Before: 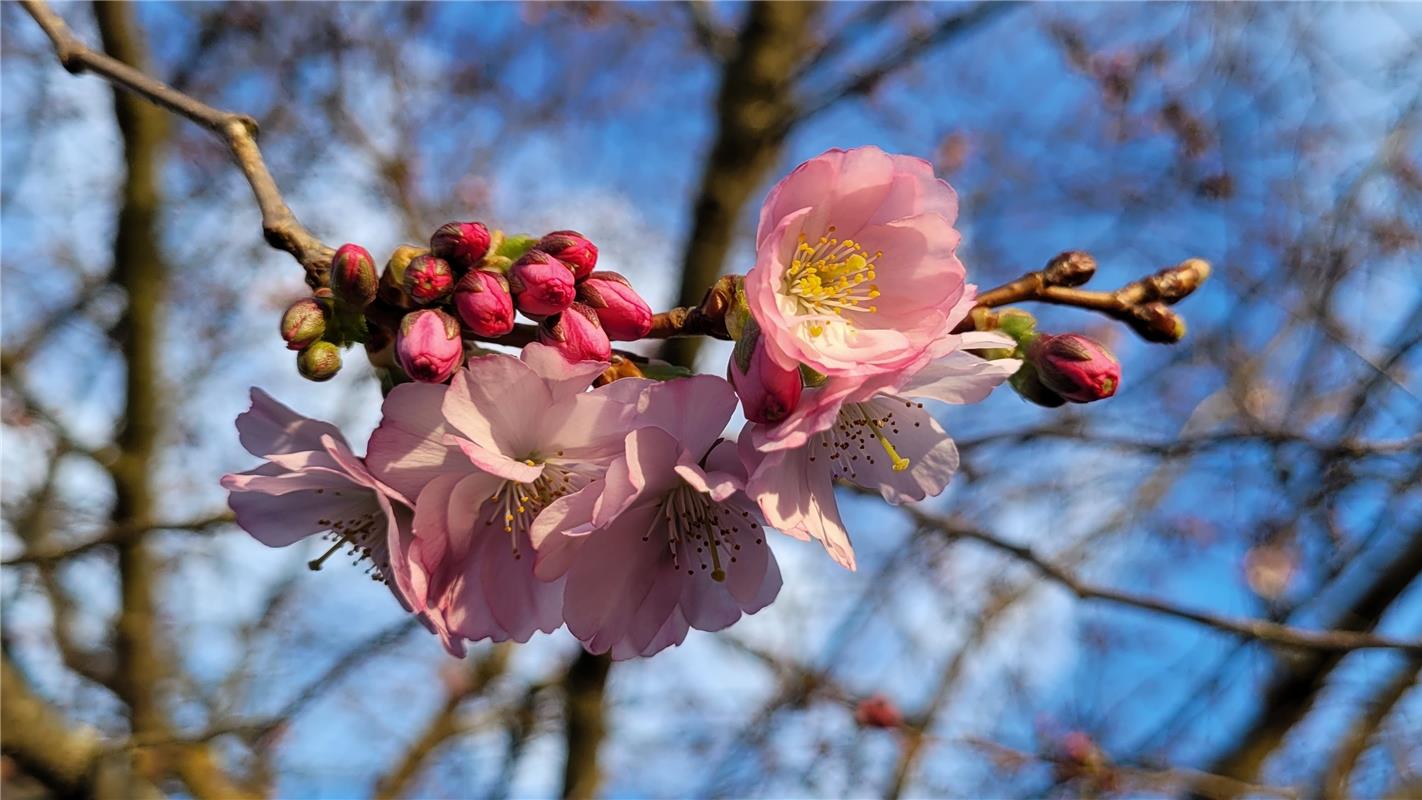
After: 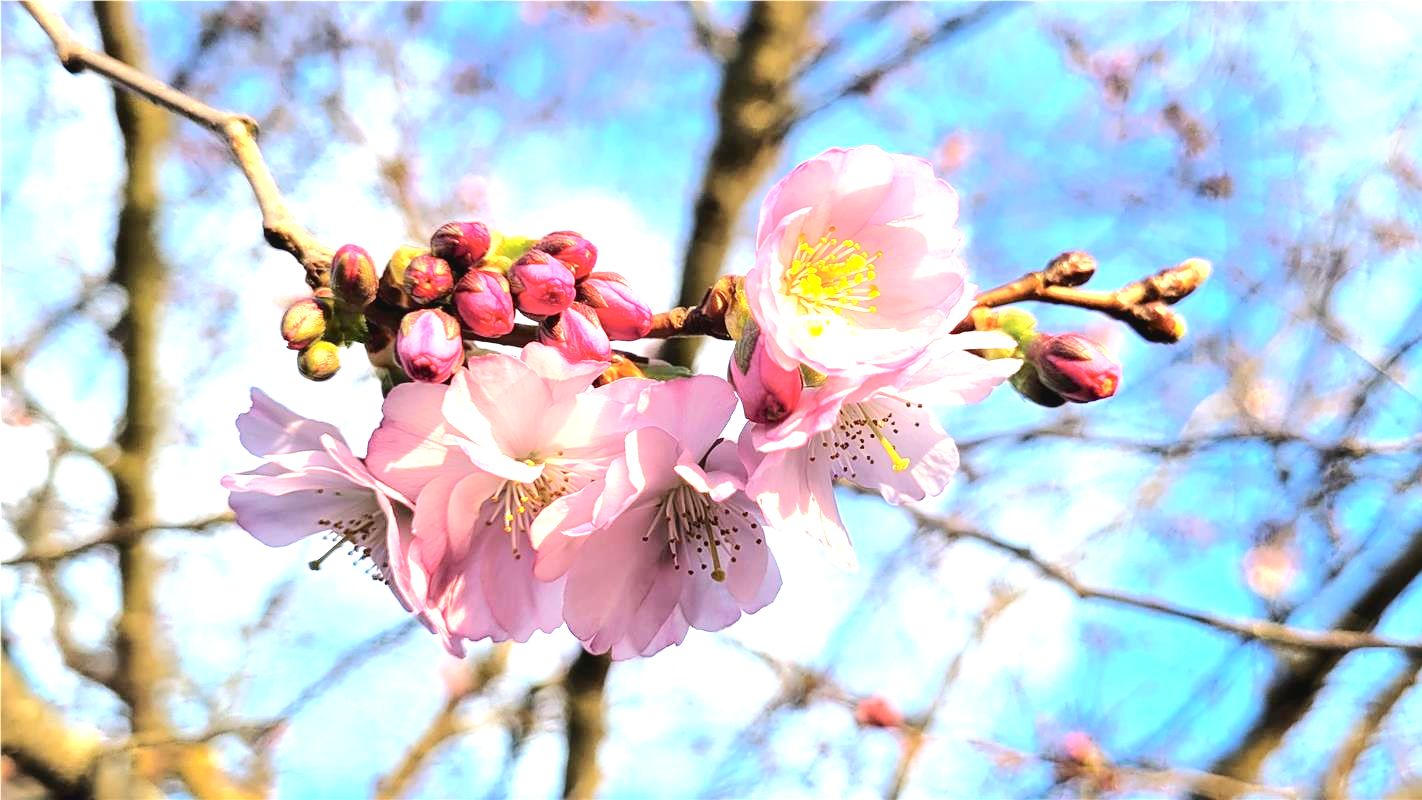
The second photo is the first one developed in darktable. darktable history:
tone curve: curves: ch0 [(0, 0) (0.003, 0.039) (0.011, 0.041) (0.025, 0.048) (0.044, 0.065) (0.069, 0.084) (0.1, 0.104) (0.136, 0.137) (0.177, 0.19) (0.224, 0.245) (0.277, 0.32) (0.335, 0.409) (0.399, 0.496) (0.468, 0.58) (0.543, 0.656) (0.623, 0.733) (0.709, 0.796) (0.801, 0.852) (0.898, 0.93) (1, 1)], color space Lab, independent channels, preserve colors none
exposure: black level correction 0, exposure 1.748 EV, compensate highlight preservation false
